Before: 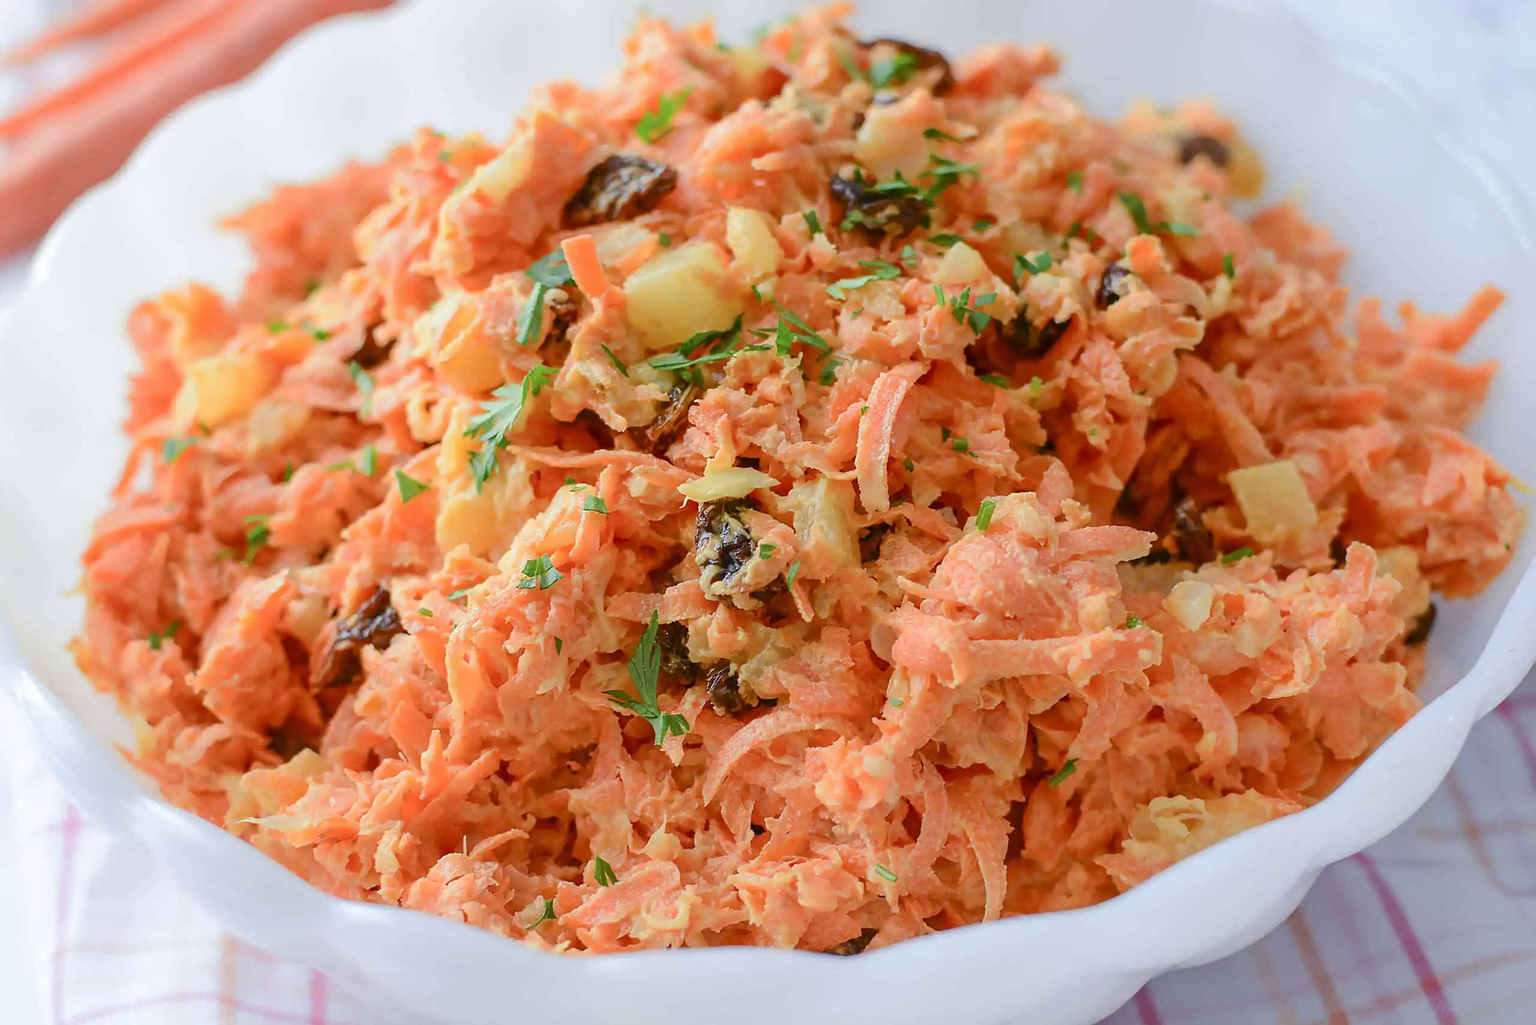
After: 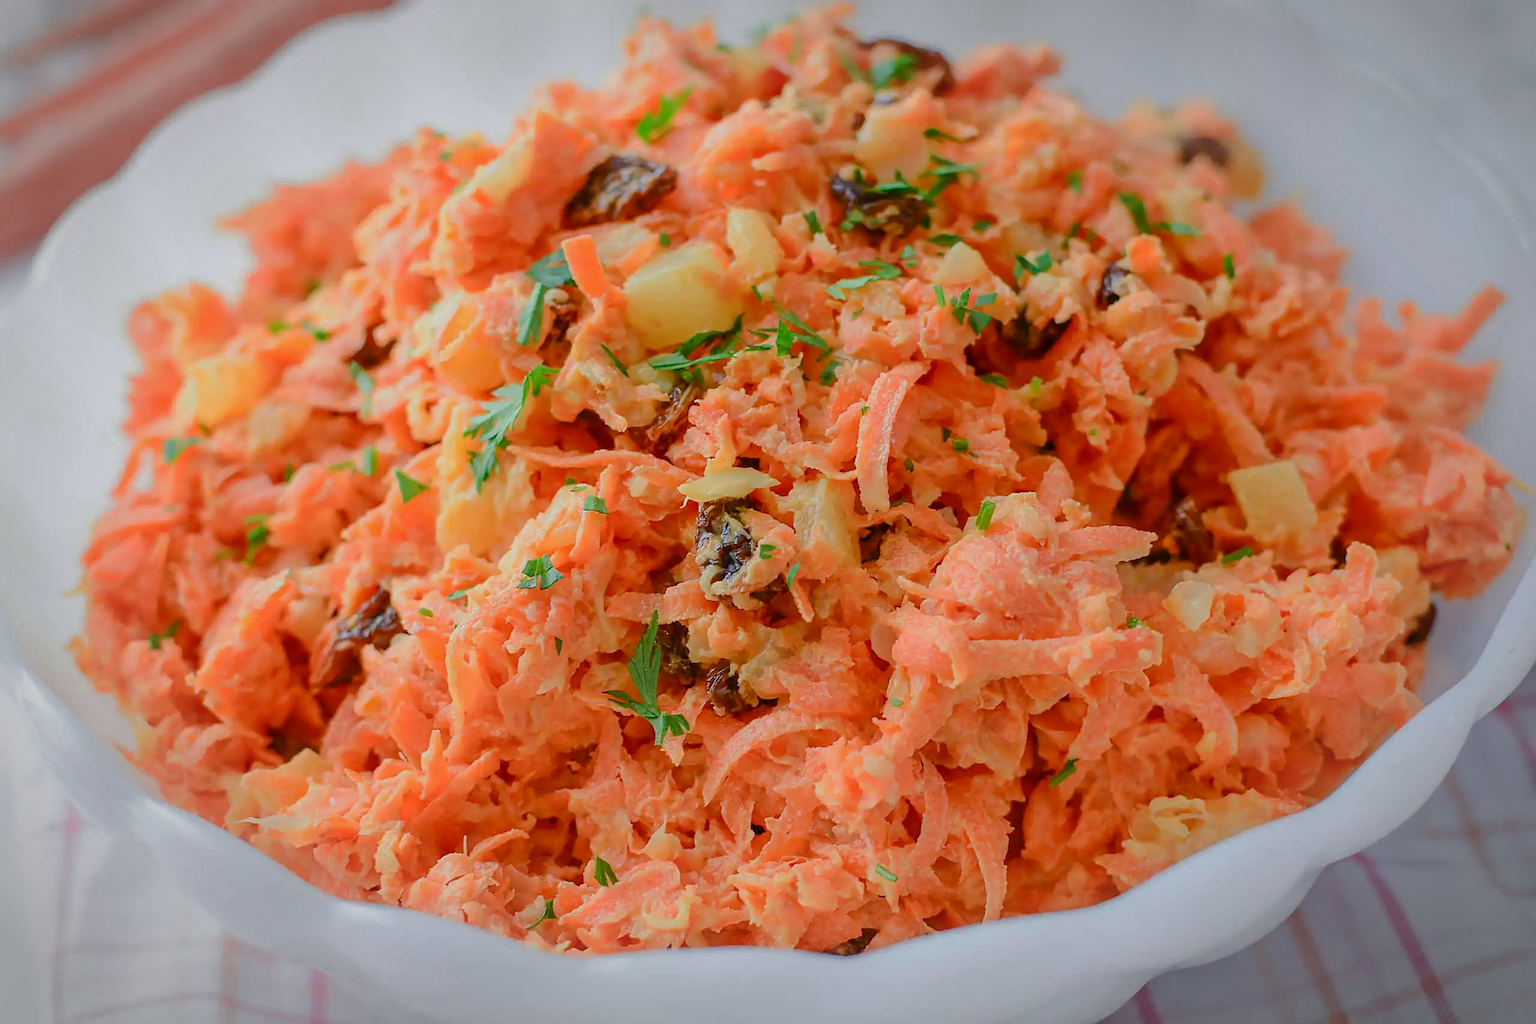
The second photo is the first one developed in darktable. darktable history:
vignetting: automatic ratio true
tone equalizer: -8 EV 0.25 EV, -7 EV 0.417 EV, -6 EV 0.417 EV, -5 EV 0.25 EV, -3 EV -0.25 EV, -2 EV -0.417 EV, -1 EV -0.417 EV, +0 EV -0.25 EV, edges refinement/feathering 500, mask exposure compensation -1.57 EV, preserve details guided filter
